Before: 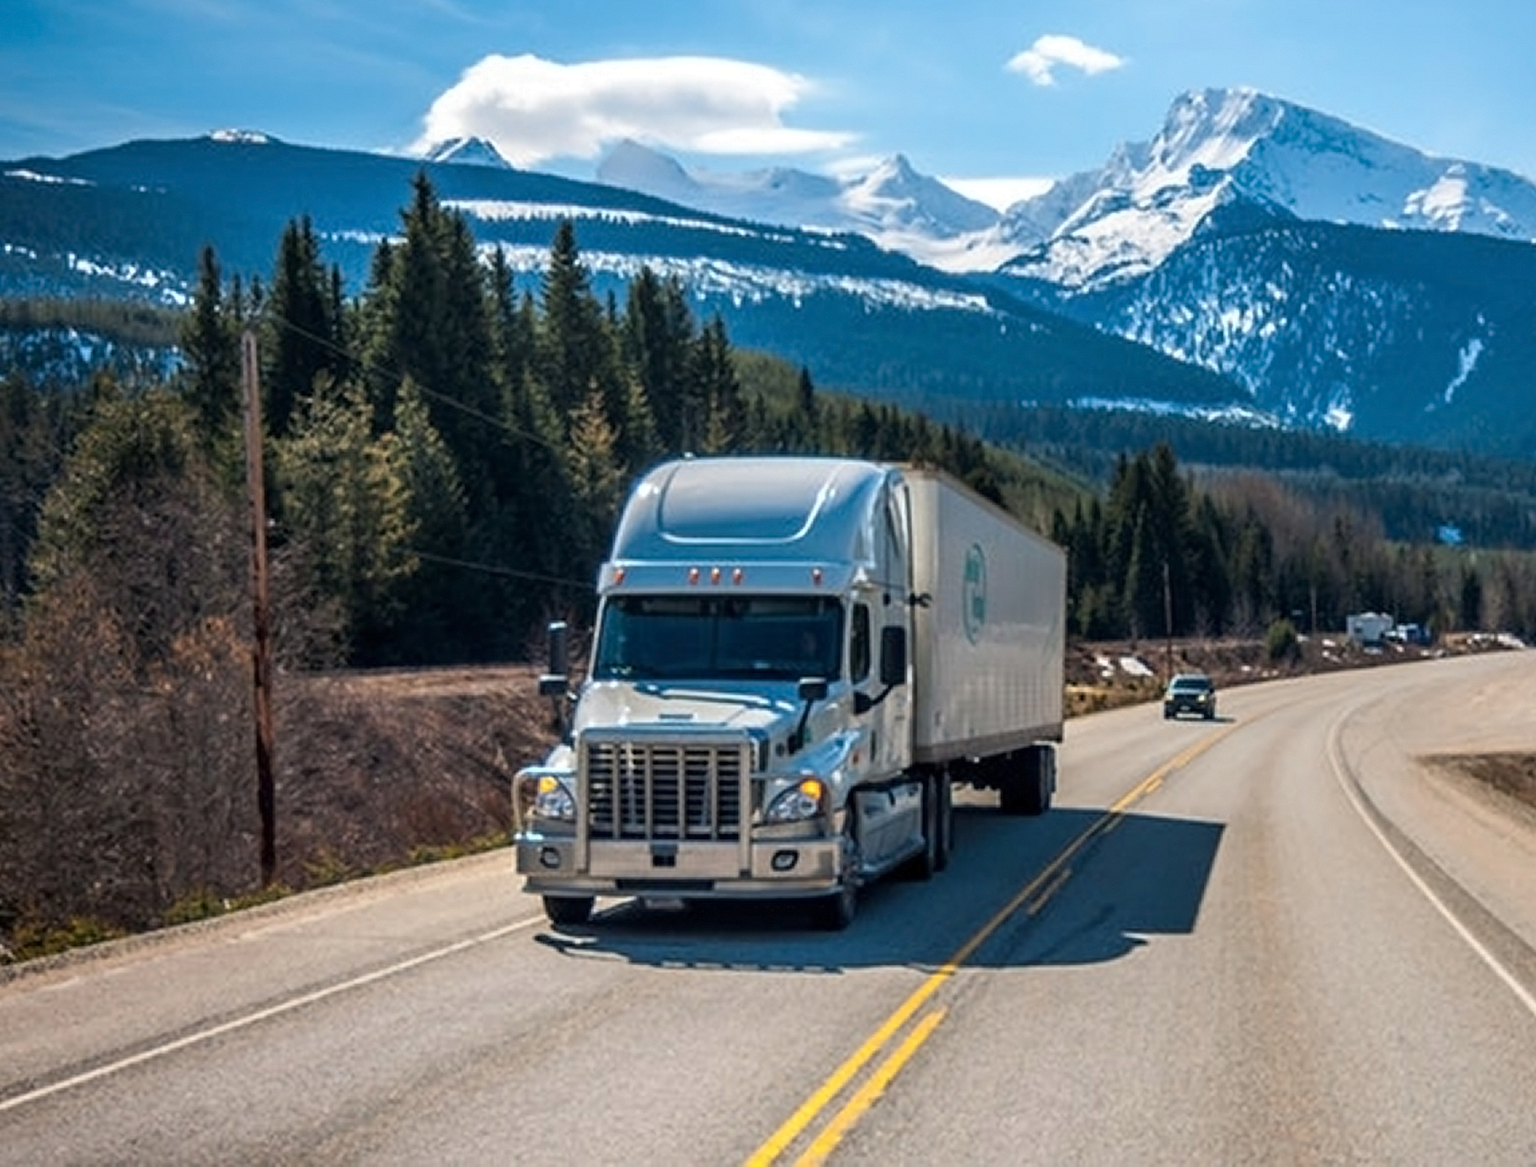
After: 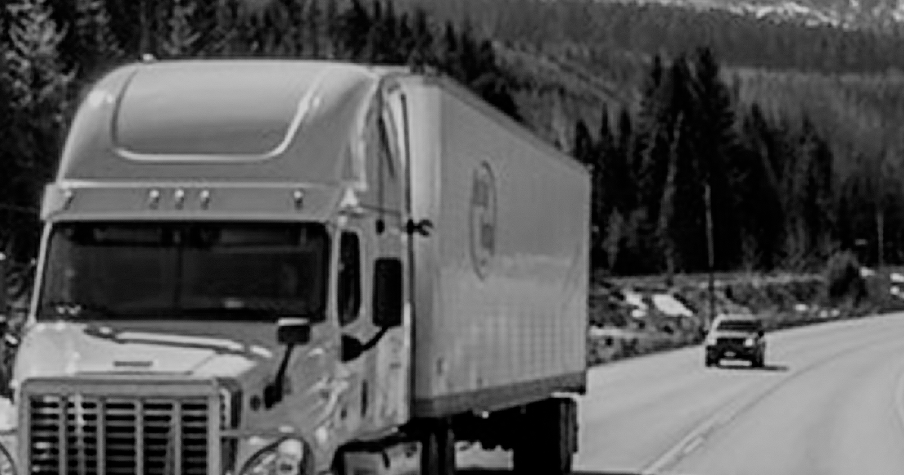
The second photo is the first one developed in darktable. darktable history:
color zones: curves: ch1 [(0, -0.394) (0.143, -0.394) (0.286, -0.394) (0.429, -0.392) (0.571, -0.391) (0.714, -0.391) (0.857, -0.391) (1, -0.394)]
crop: left 36.647%, top 34.8%, right 13.123%, bottom 30.369%
contrast brightness saturation: contrast 0.071
color balance rgb: linear chroma grading › global chroma 0.759%, perceptual saturation grading › global saturation 50.649%, global vibrance 32.003%
filmic rgb: black relative exposure -7.1 EV, white relative exposure 5.37 EV, hardness 3.02
